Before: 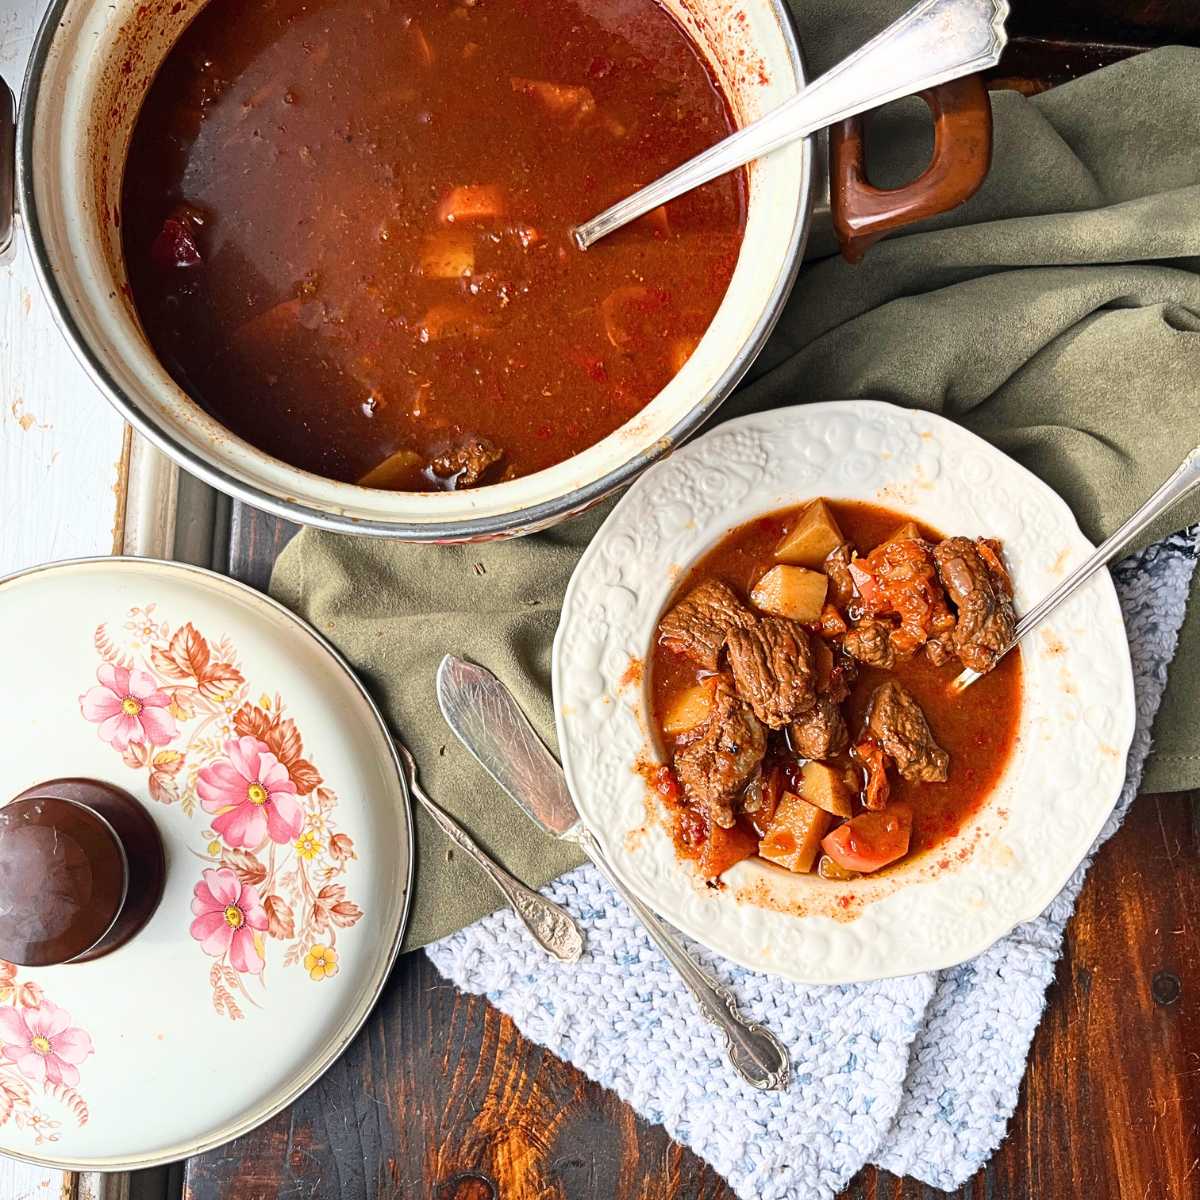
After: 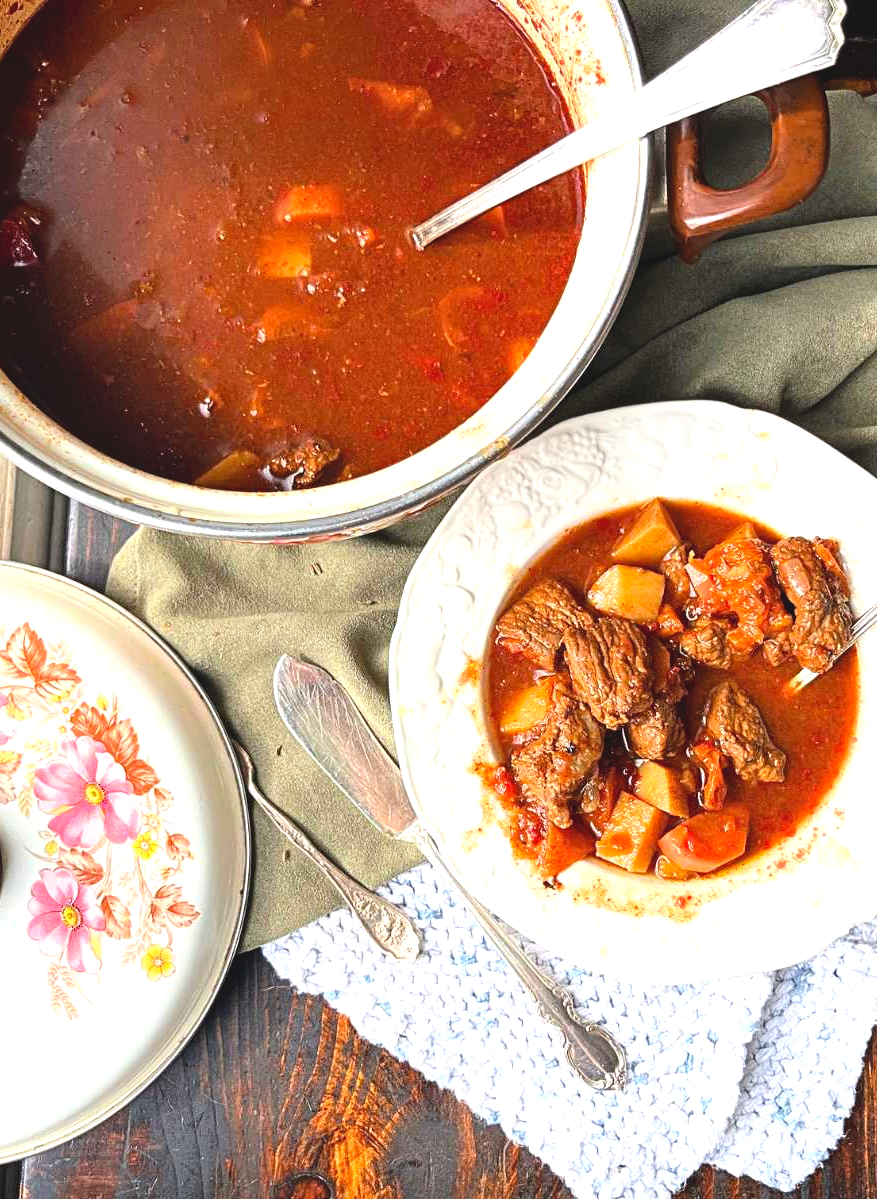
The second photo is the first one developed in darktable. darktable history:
contrast brightness saturation: contrast -0.104, brightness 0.052, saturation 0.081
crop: left 13.591%, top 0%, right 13.277%
tone equalizer: -8 EV -0.755 EV, -7 EV -0.715 EV, -6 EV -0.59 EV, -5 EV -0.378 EV, -3 EV 0.392 EV, -2 EV 0.6 EV, -1 EV 0.683 EV, +0 EV 0.772 EV, mask exposure compensation -0.507 EV
